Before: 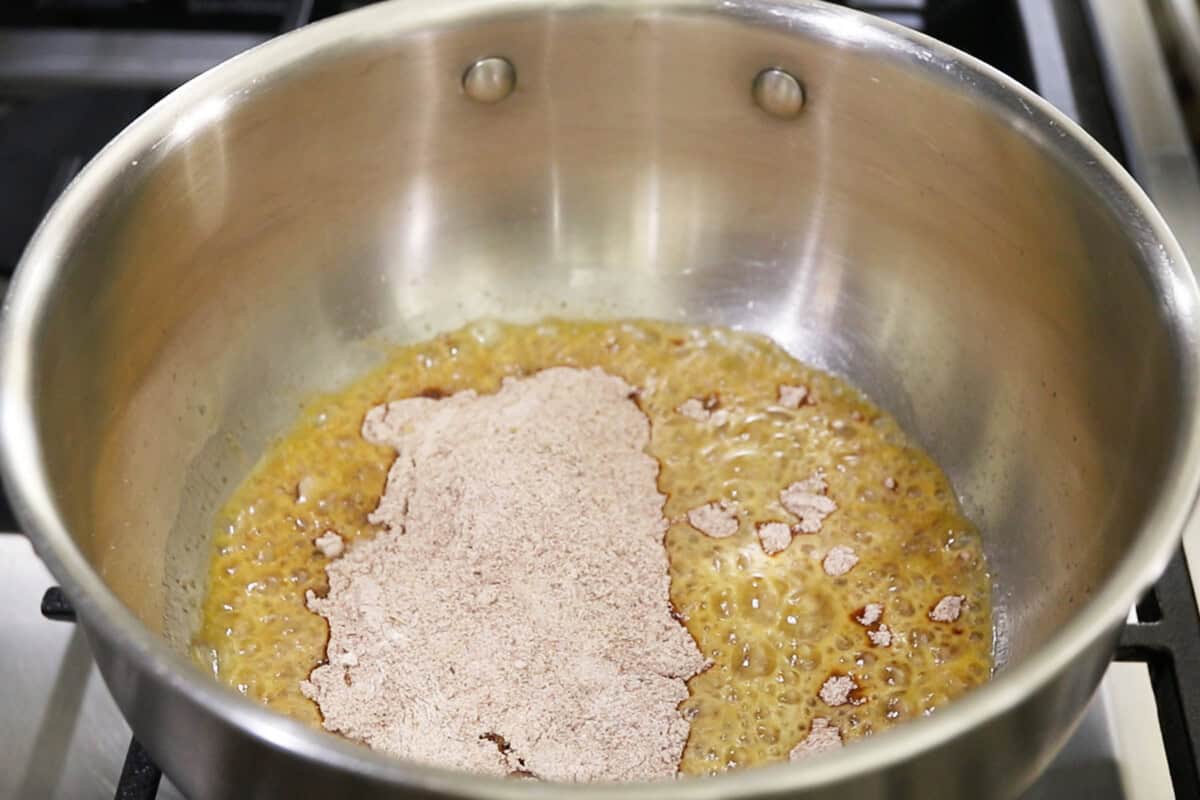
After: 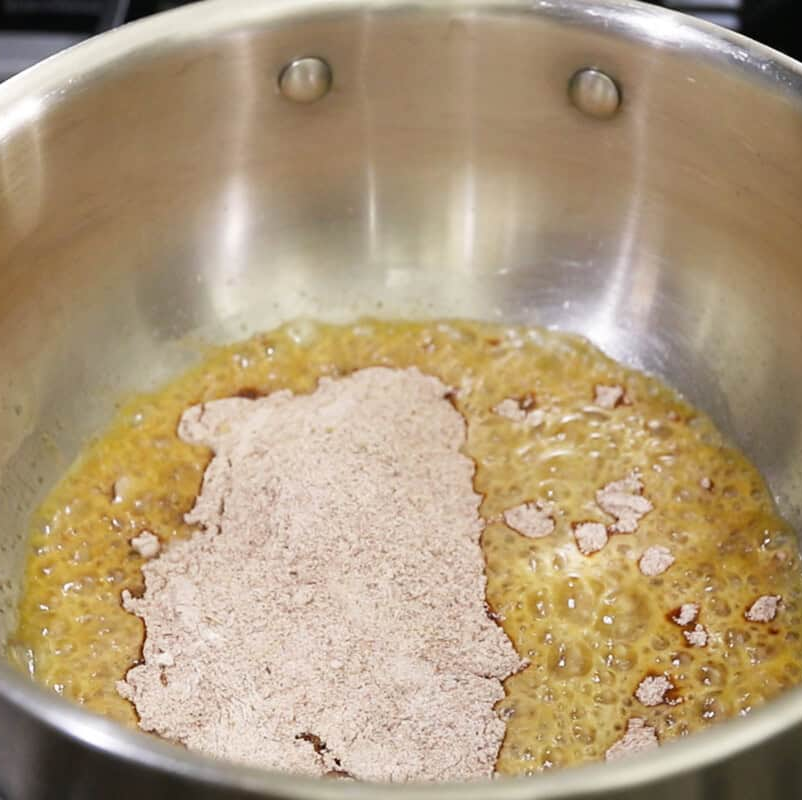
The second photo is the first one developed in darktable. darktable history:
crop: left 15.369%, right 17.776%
